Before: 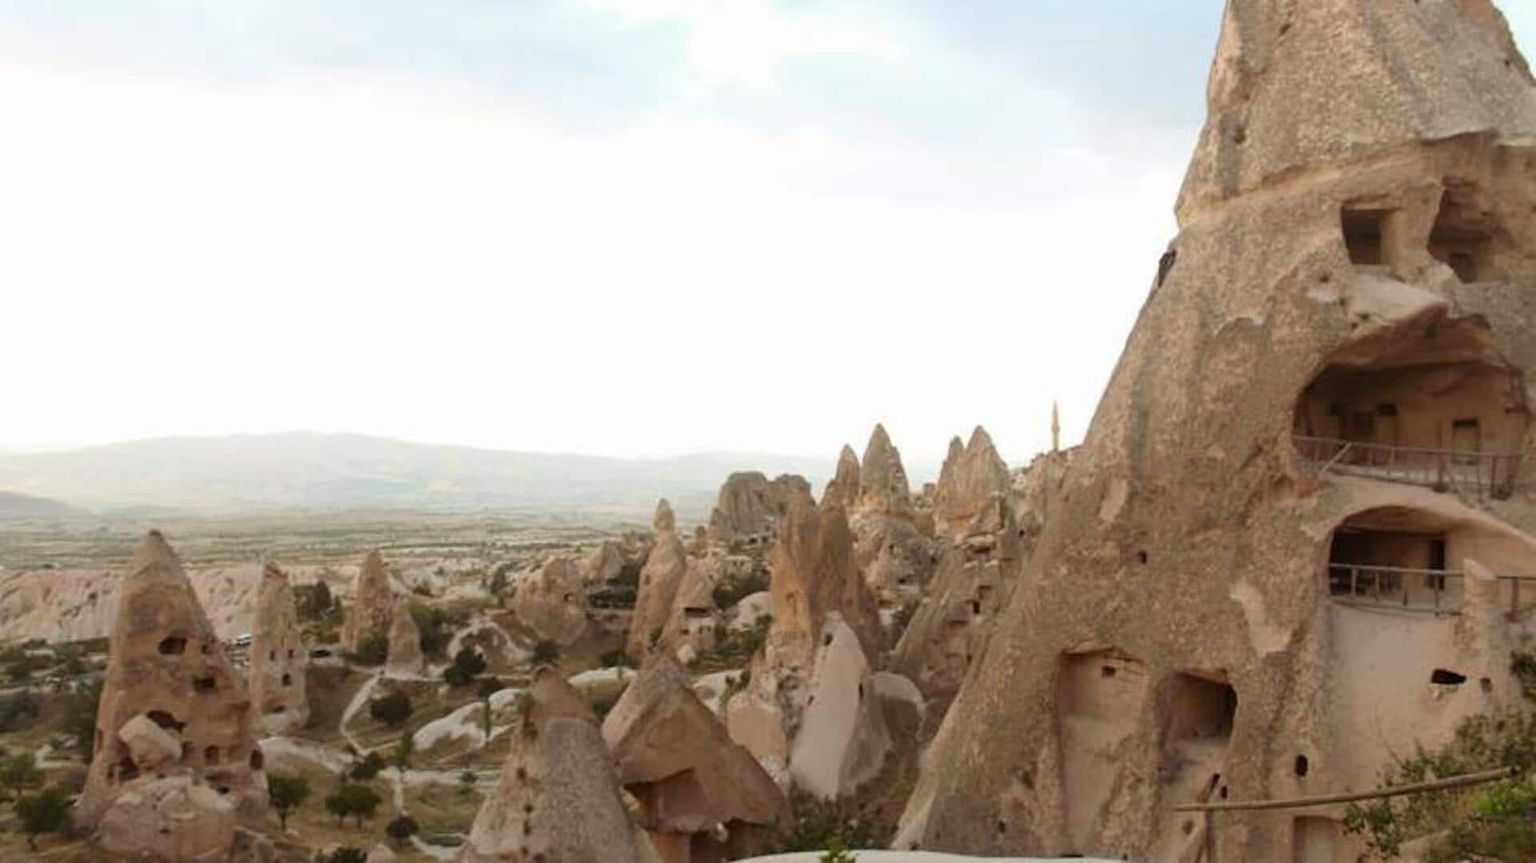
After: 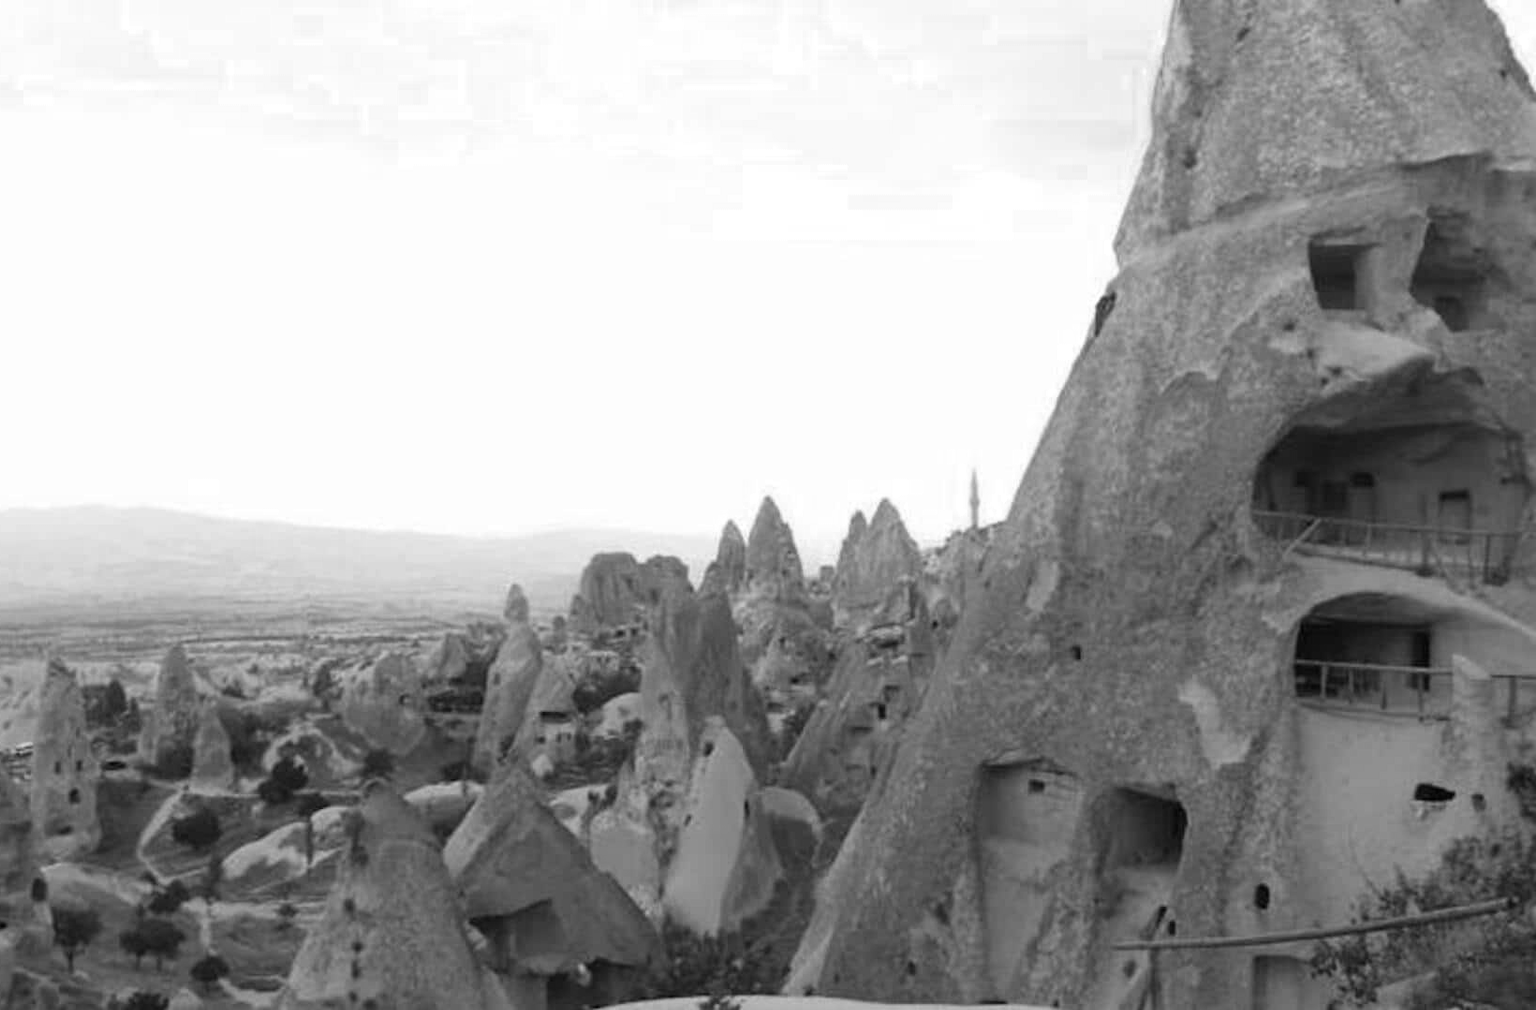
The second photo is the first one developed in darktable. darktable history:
crop and rotate: left 14.573%
color zones: curves: ch0 [(0, 0.613) (0.01, 0.613) (0.245, 0.448) (0.498, 0.529) (0.642, 0.665) (0.879, 0.777) (0.99, 0.613)]; ch1 [(0, 0) (0.143, 0) (0.286, 0) (0.429, 0) (0.571, 0) (0.714, 0) (0.857, 0)]
